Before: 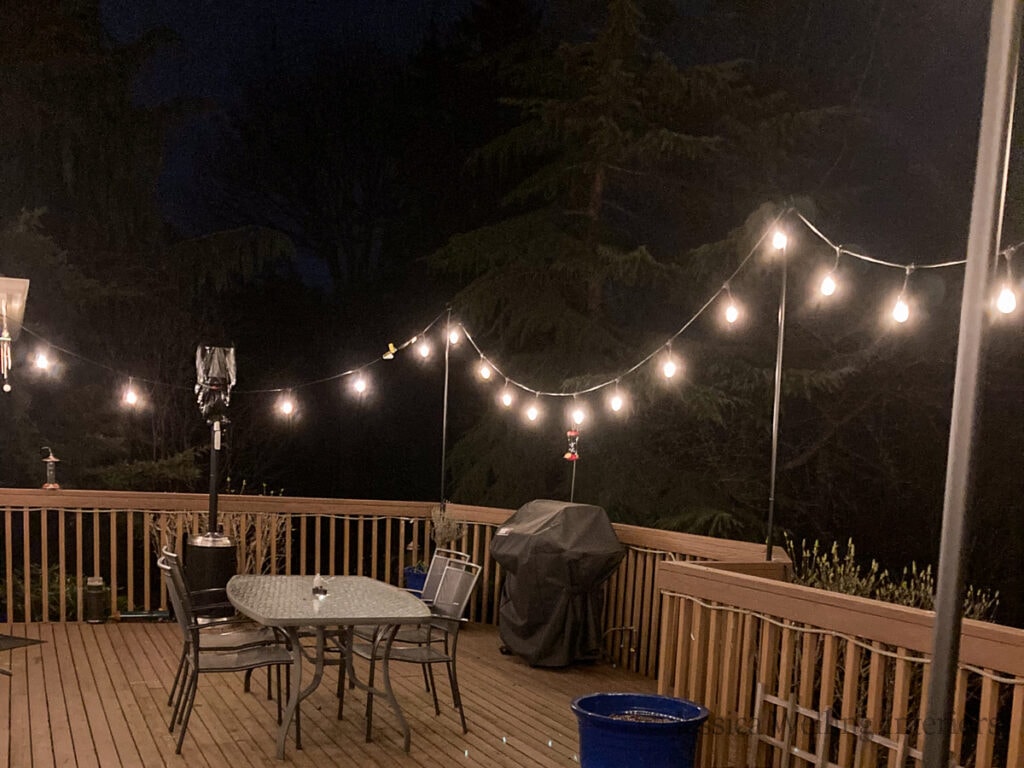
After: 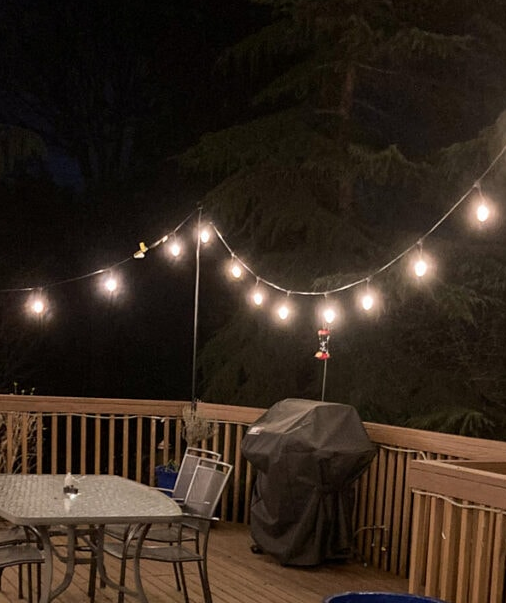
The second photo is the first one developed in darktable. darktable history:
color correction: saturation 0.99
crop and rotate: angle 0.02°, left 24.353%, top 13.219%, right 26.156%, bottom 8.224%
